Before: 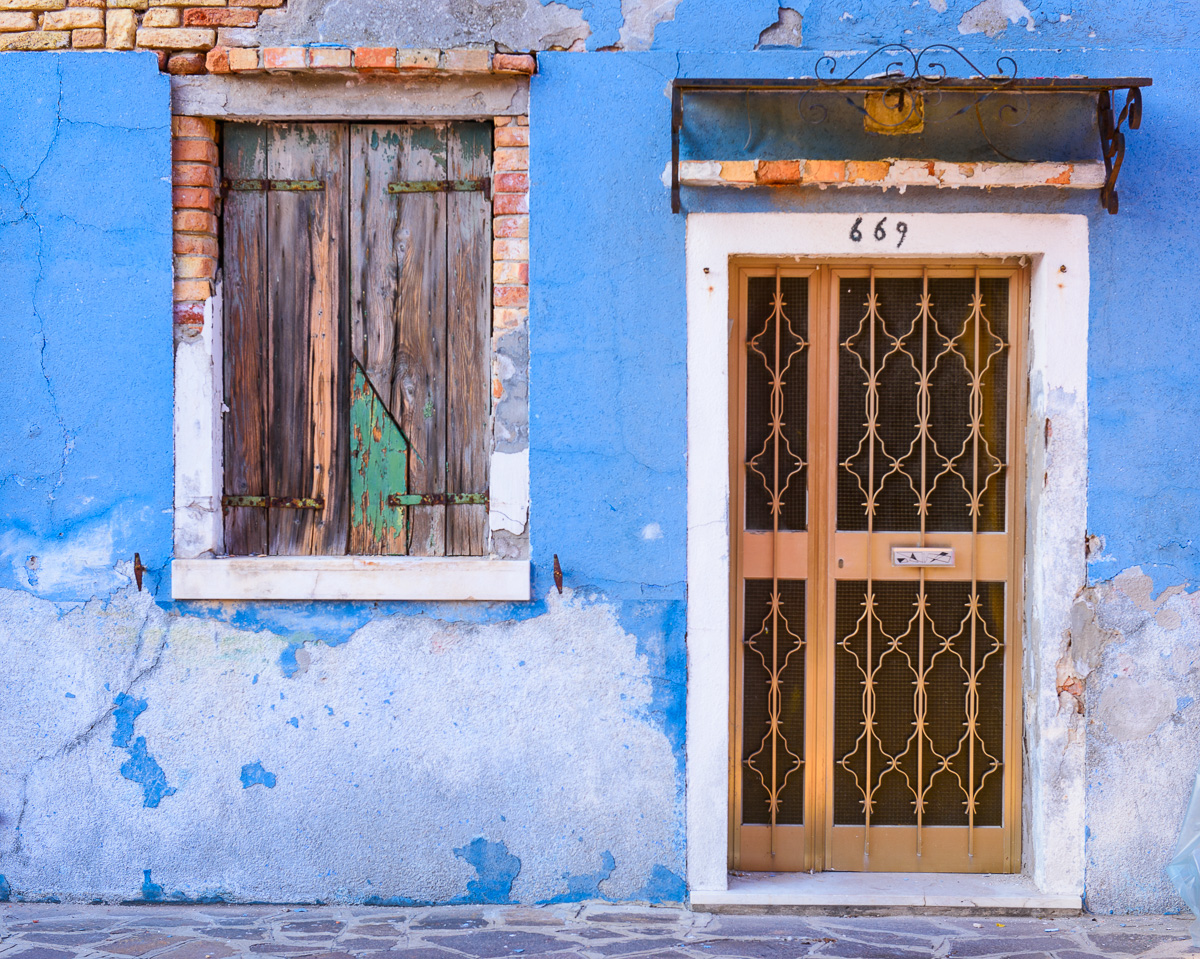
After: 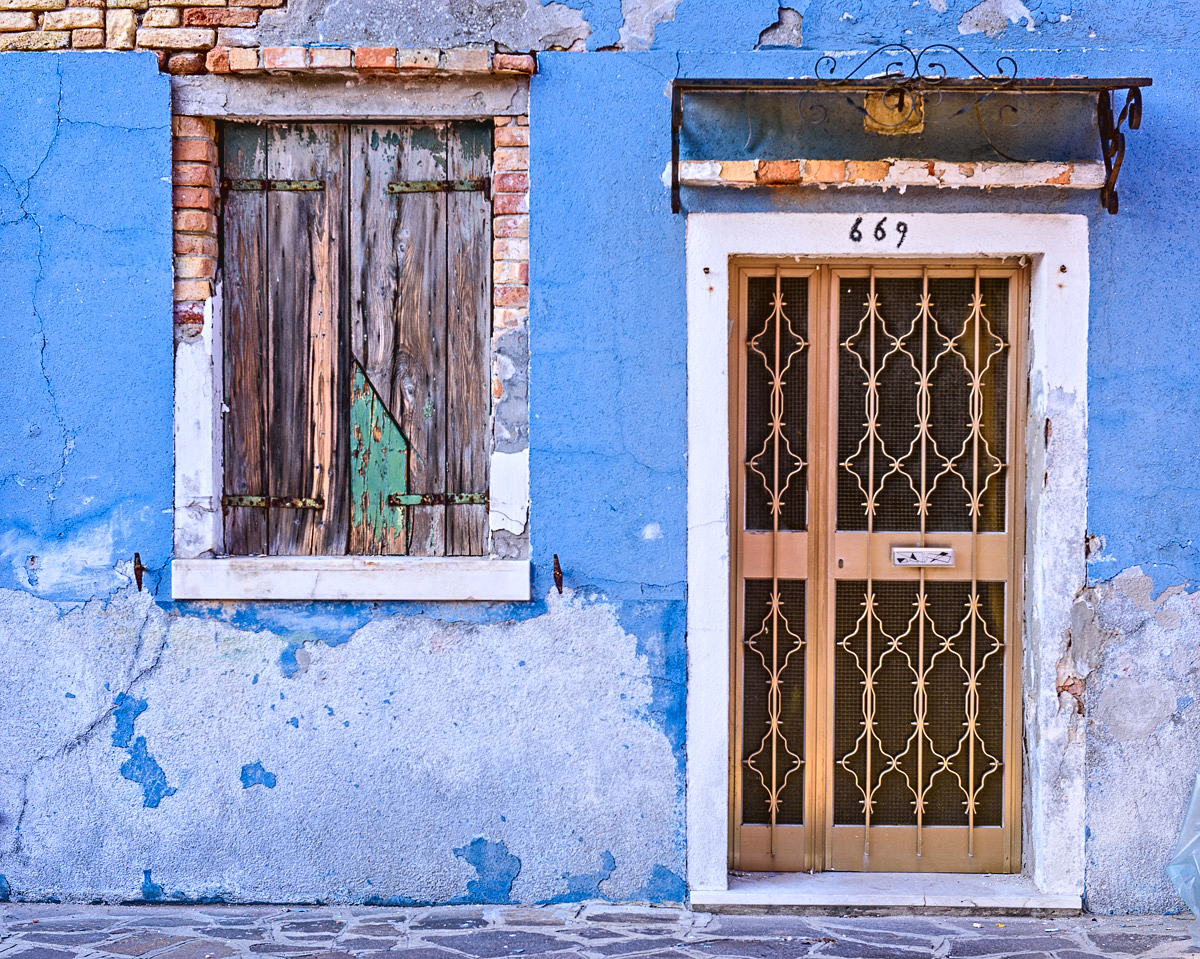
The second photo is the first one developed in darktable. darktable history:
contrast brightness saturation: contrast -0.097, saturation -0.102
contrast equalizer: octaves 7, y [[0.5, 0.542, 0.583, 0.625, 0.667, 0.708], [0.5 ×6], [0.5 ×6], [0 ×6], [0 ×6]]
color calibration: illuminant as shot in camera, x 0.358, y 0.373, temperature 4628.91 K
